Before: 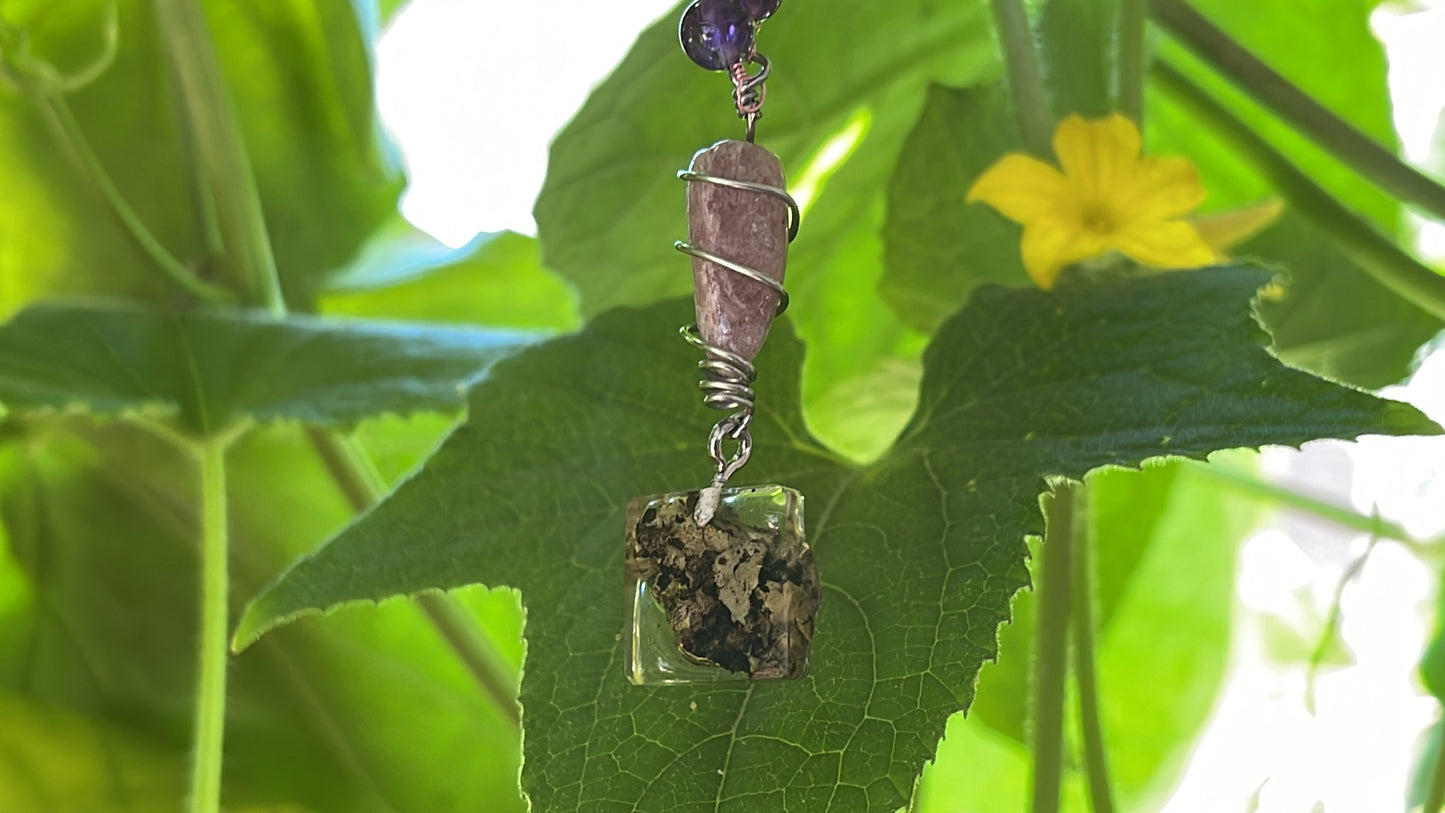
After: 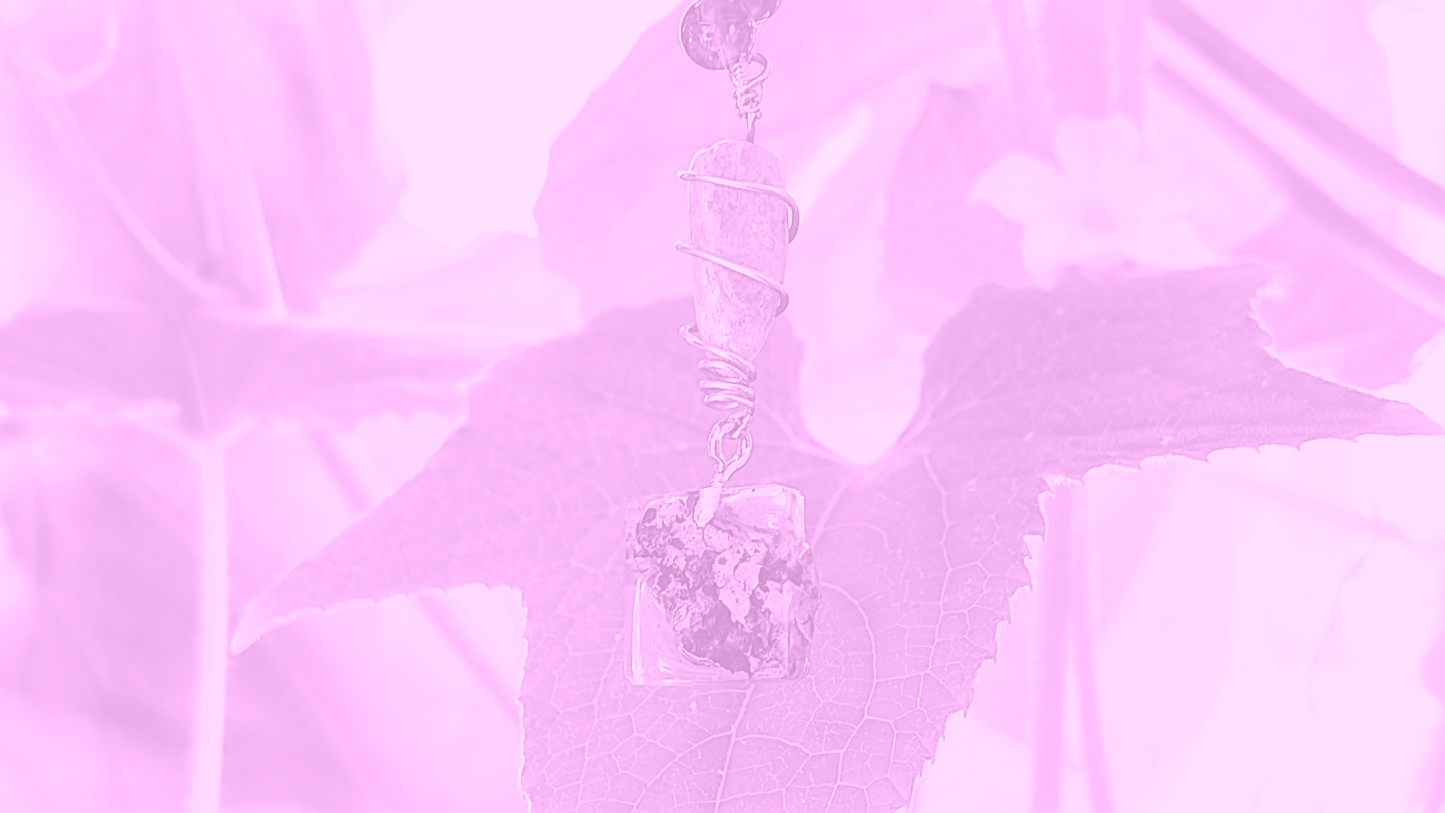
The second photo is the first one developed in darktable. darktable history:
colorize: hue 331.2°, saturation 75%, source mix 30.28%, lightness 70.52%, version 1
exposure: exposure 0.6 EV, compensate highlight preservation false
filmic rgb: black relative exposure -7.65 EV, white relative exposure 4.56 EV, hardness 3.61, color science v6 (2022)
contrast brightness saturation: saturation 0.18
local contrast: on, module defaults
sharpen: on, module defaults
